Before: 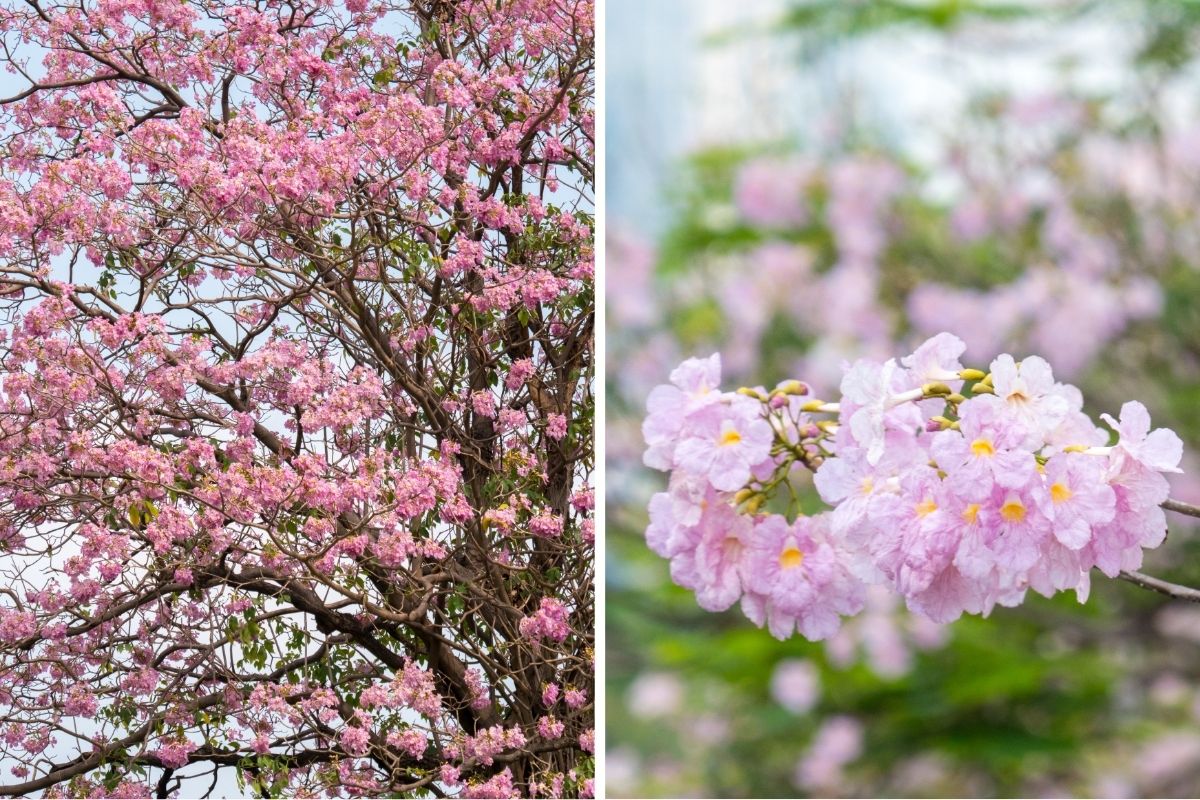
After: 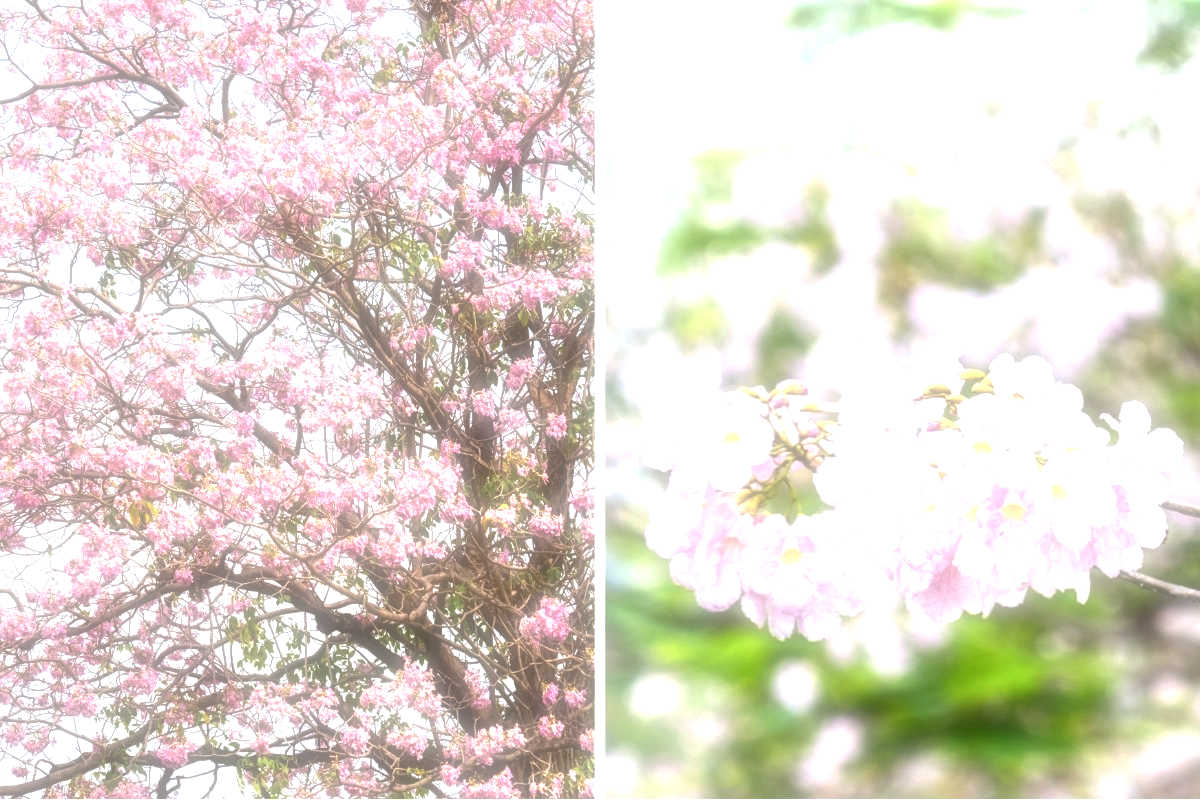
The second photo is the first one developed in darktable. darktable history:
local contrast: detail 142%
exposure: black level correction 0, exposure 1.388 EV, compensate exposure bias true, compensate highlight preservation false
soften: on, module defaults
tone equalizer: on, module defaults
